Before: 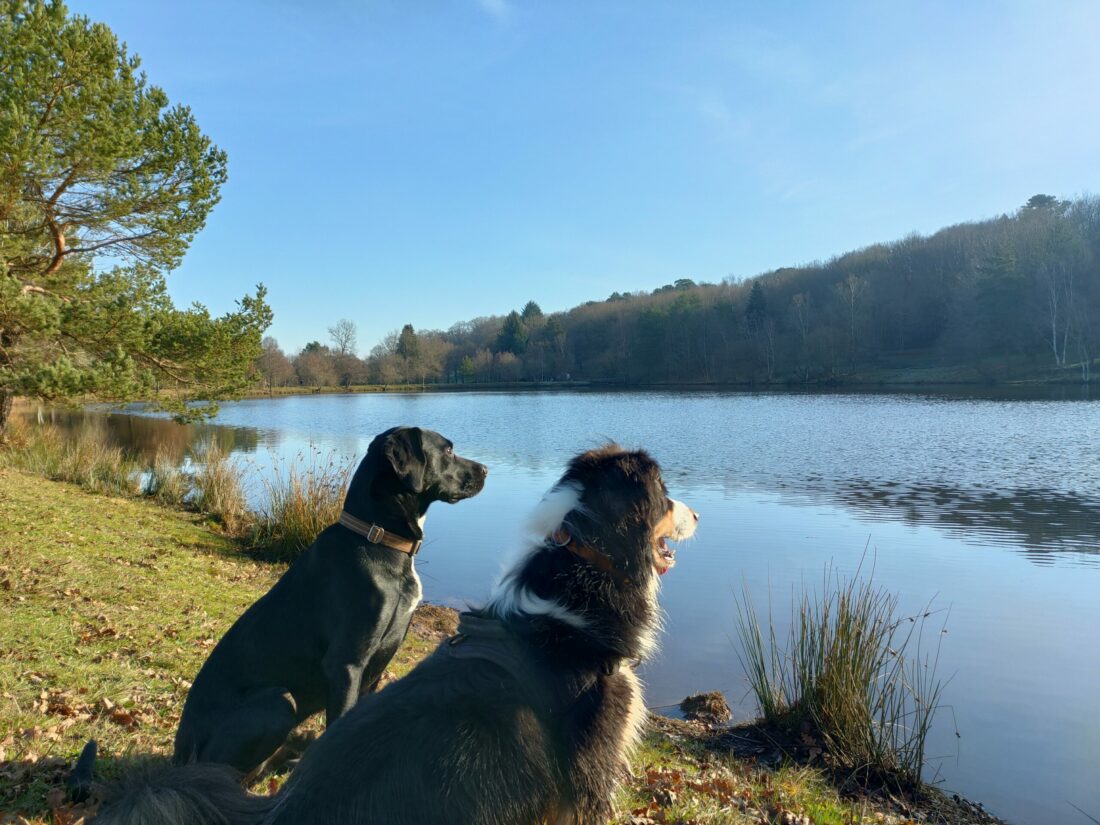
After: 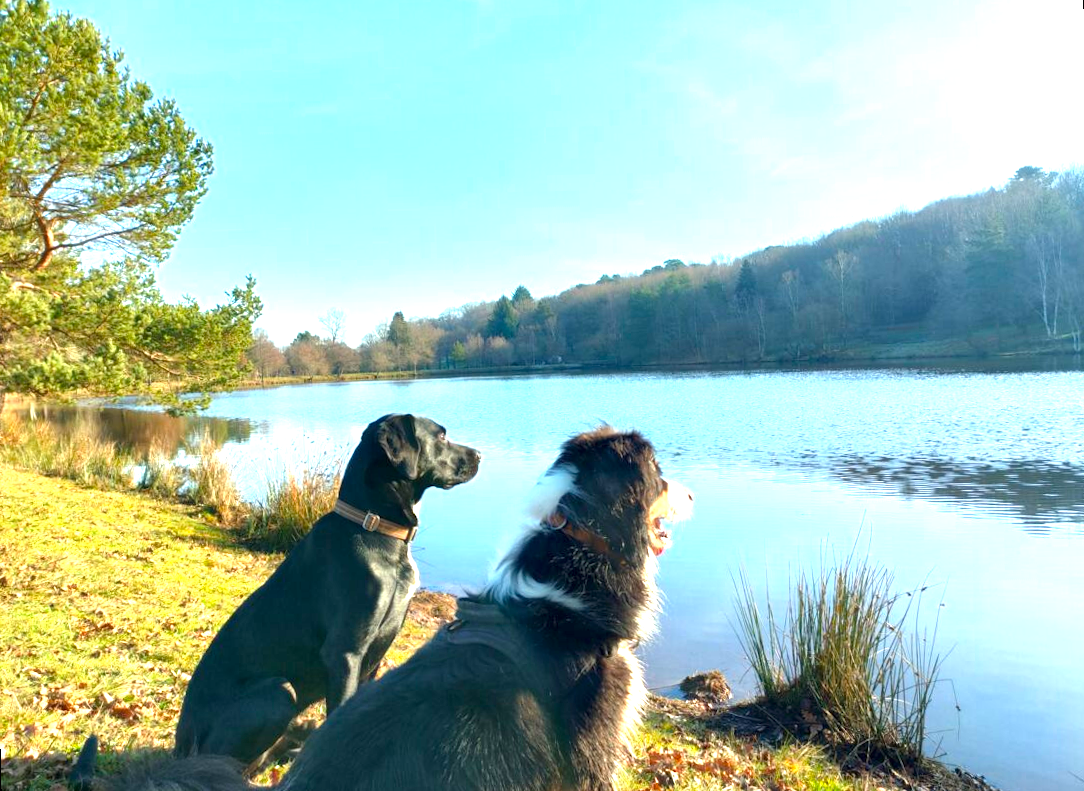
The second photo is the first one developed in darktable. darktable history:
rotate and perspective: rotation -1.42°, crop left 0.016, crop right 0.984, crop top 0.035, crop bottom 0.965
exposure: black level correction 0, exposure 1.379 EV, compensate exposure bias true, compensate highlight preservation false
local contrast: mode bilateral grid, contrast 20, coarseness 50, detail 120%, midtone range 0.2
